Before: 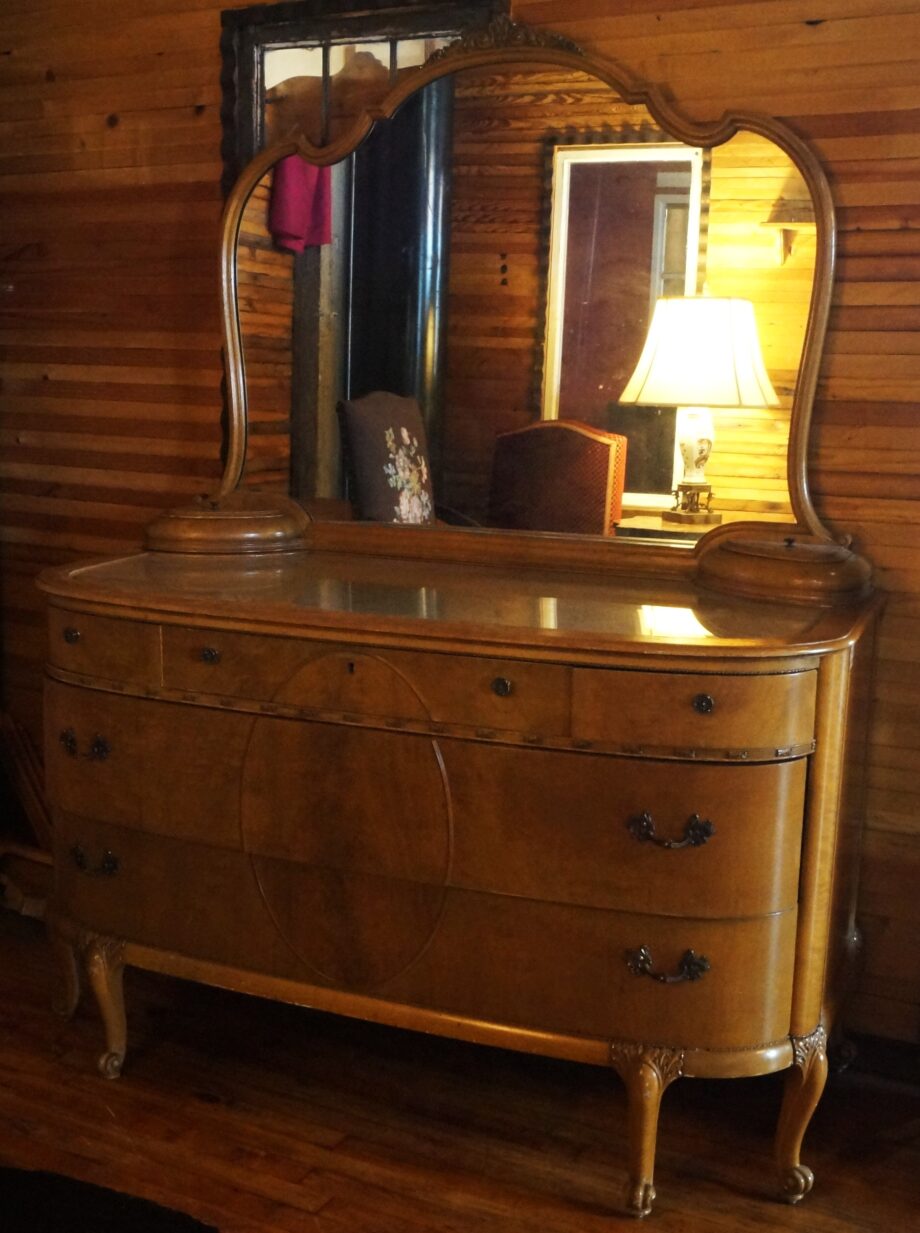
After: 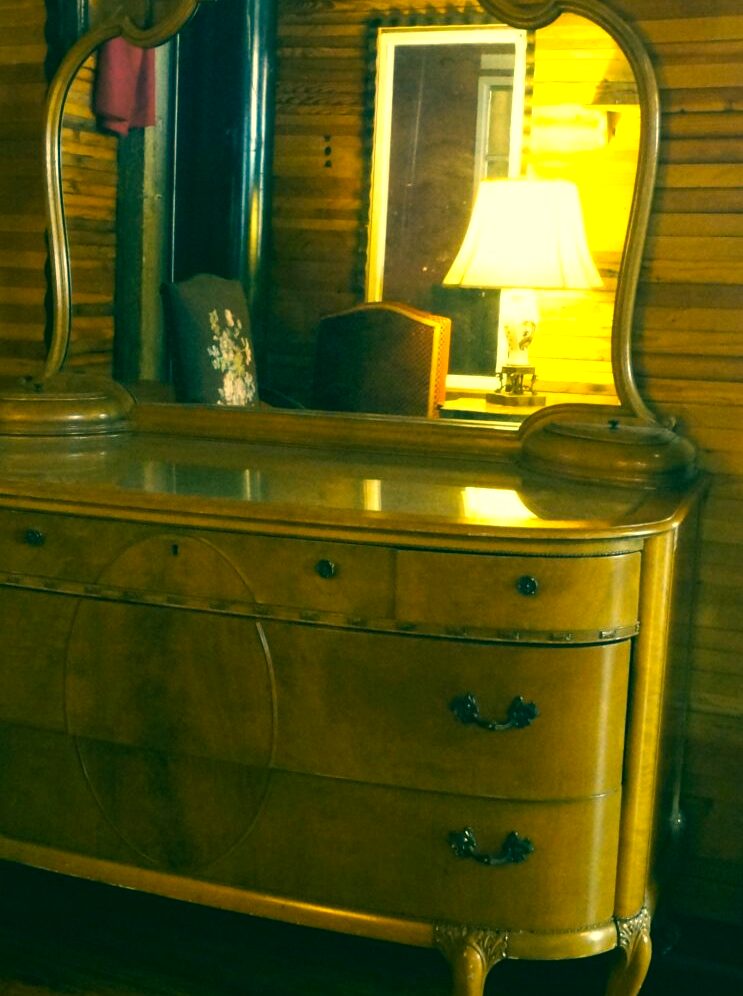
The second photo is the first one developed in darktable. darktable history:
color correction: highlights a* 1.83, highlights b* 34.02, shadows a* -36.68, shadows b* -5.48
exposure: black level correction 0.001, exposure 0.5 EV, compensate exposure bias true, compensate highlight preservation false
crop: left 19.159%, top 9.58%, bottom 9.58%
